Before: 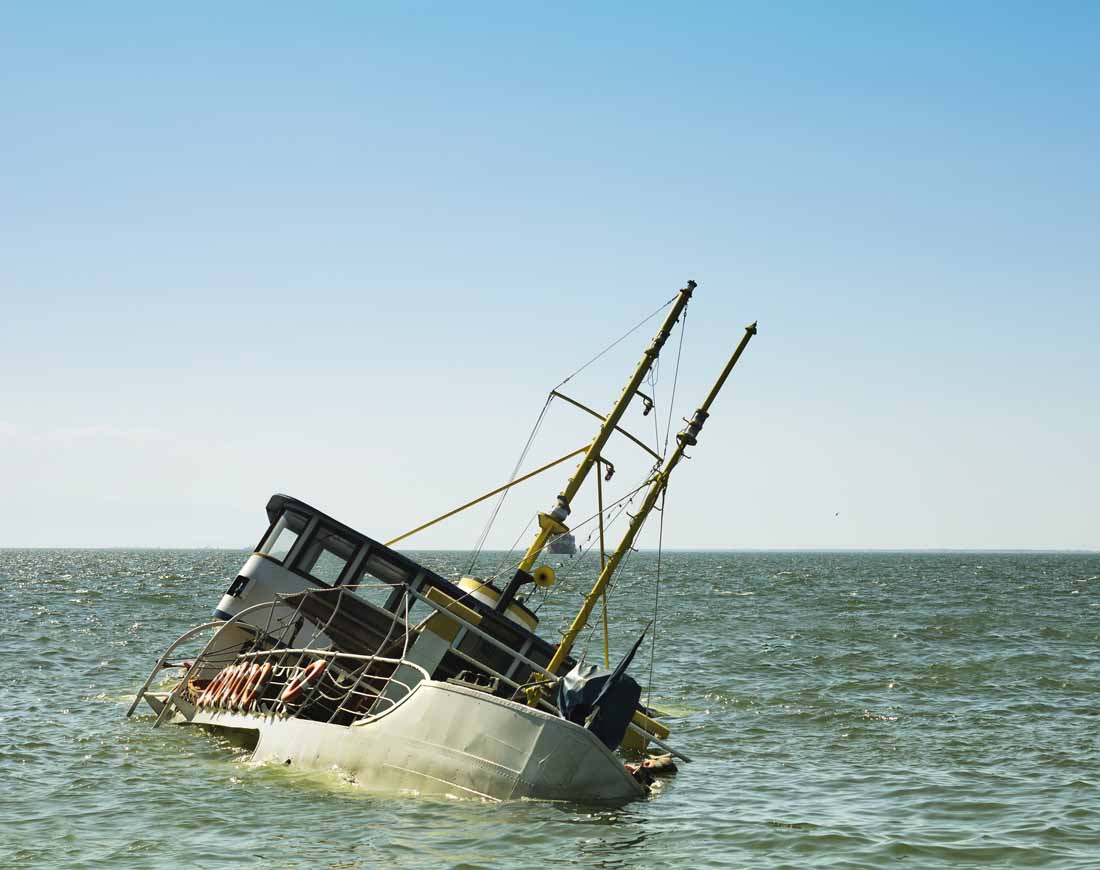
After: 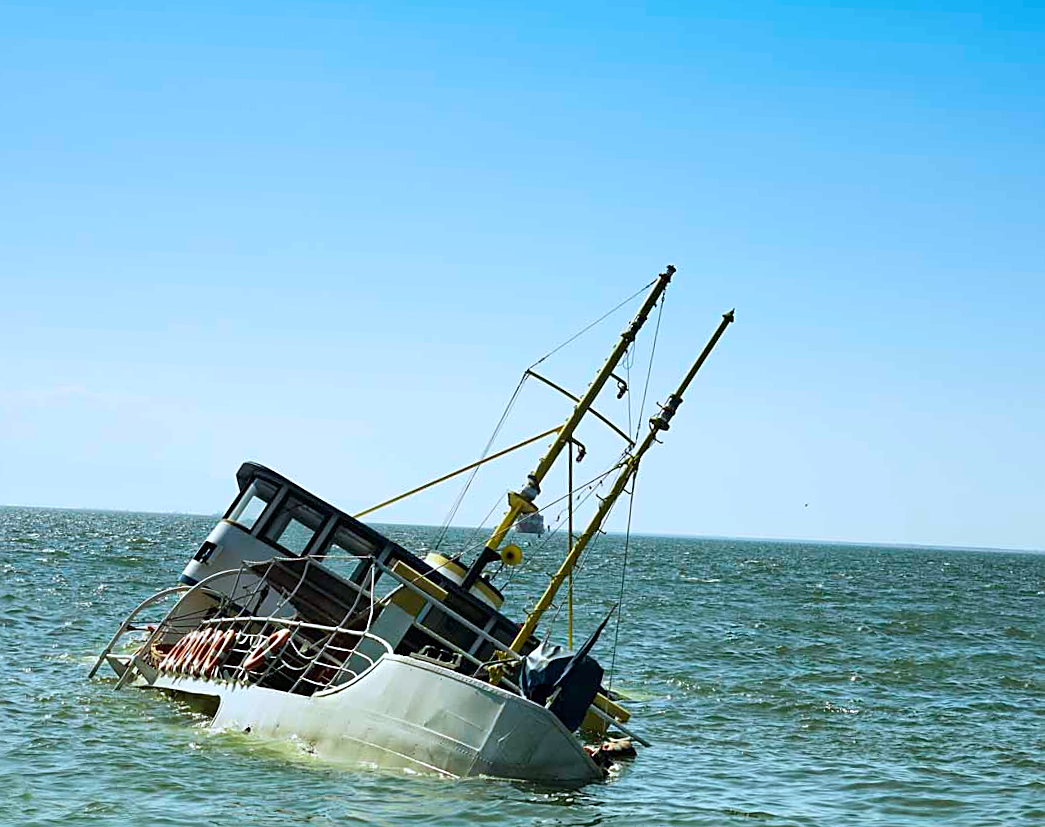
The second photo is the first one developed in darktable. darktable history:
crop and rotate: angle -2.38°
exposure: black level correction 0.001, compensate highlight preservation false
contrast brightness saturation: contrast 0.05
sharpen: on, module defaults
white balance: red 0.931, blue 1.11
